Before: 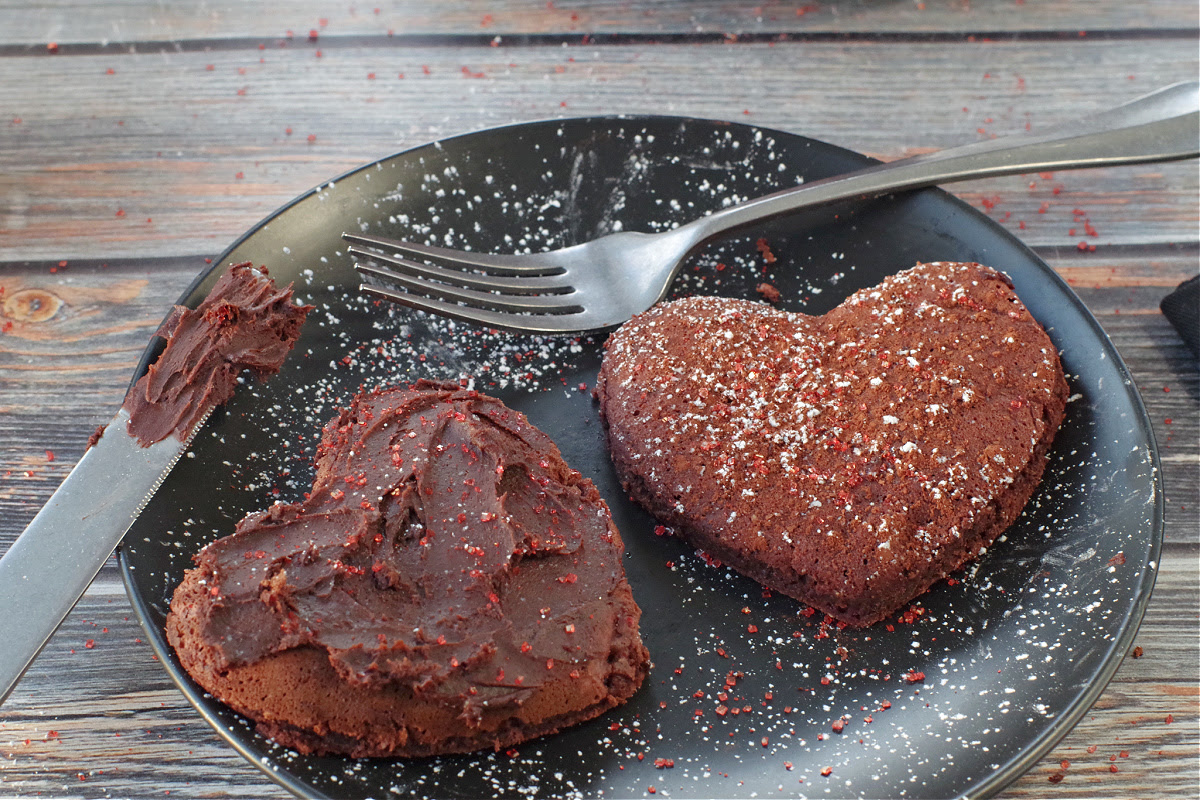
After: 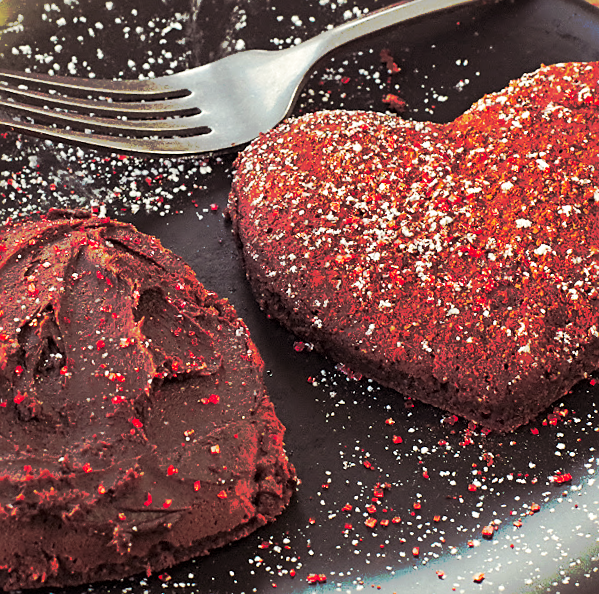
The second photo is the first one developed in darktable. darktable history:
split-toning: shadows › saturation 0.24, highlights › hue 54°, highlights › saturation 0.24
crop: left 31.379%, top 24.658%, right 20.326%, bottom 6.628%
tone curve: curves: ch0 [(0, 0) (0.003, 0.003) (0.011, 0.01) (0.025, 0.023) (0.044, 0.042) (0.069, 0.065) (0.1, 0.094) (0.136, 0.128) (0.177, 0.167) (0.224, 0.211) (0.277, 0.261) (0.335, 0.316) (0.399, 0.376) (0.468, 0.441) (0.543, 0.685) (0.623, 0.741) (0.709, 0.8) (0.801, 0.863) (0.898, 0.929) (1, 1)], preserve colors none
contrast brightness saturation: brightness -0.02, saturation 0.35
rotate and perspective: rotation -3.18°, automatic cropping off
white balance: red 1.029, blue 0.92
sharpen: on, module defaults
local contrast: mode bilateral grid, contrast 20, coarseness 50, detail 120%, midtone range 0.2
